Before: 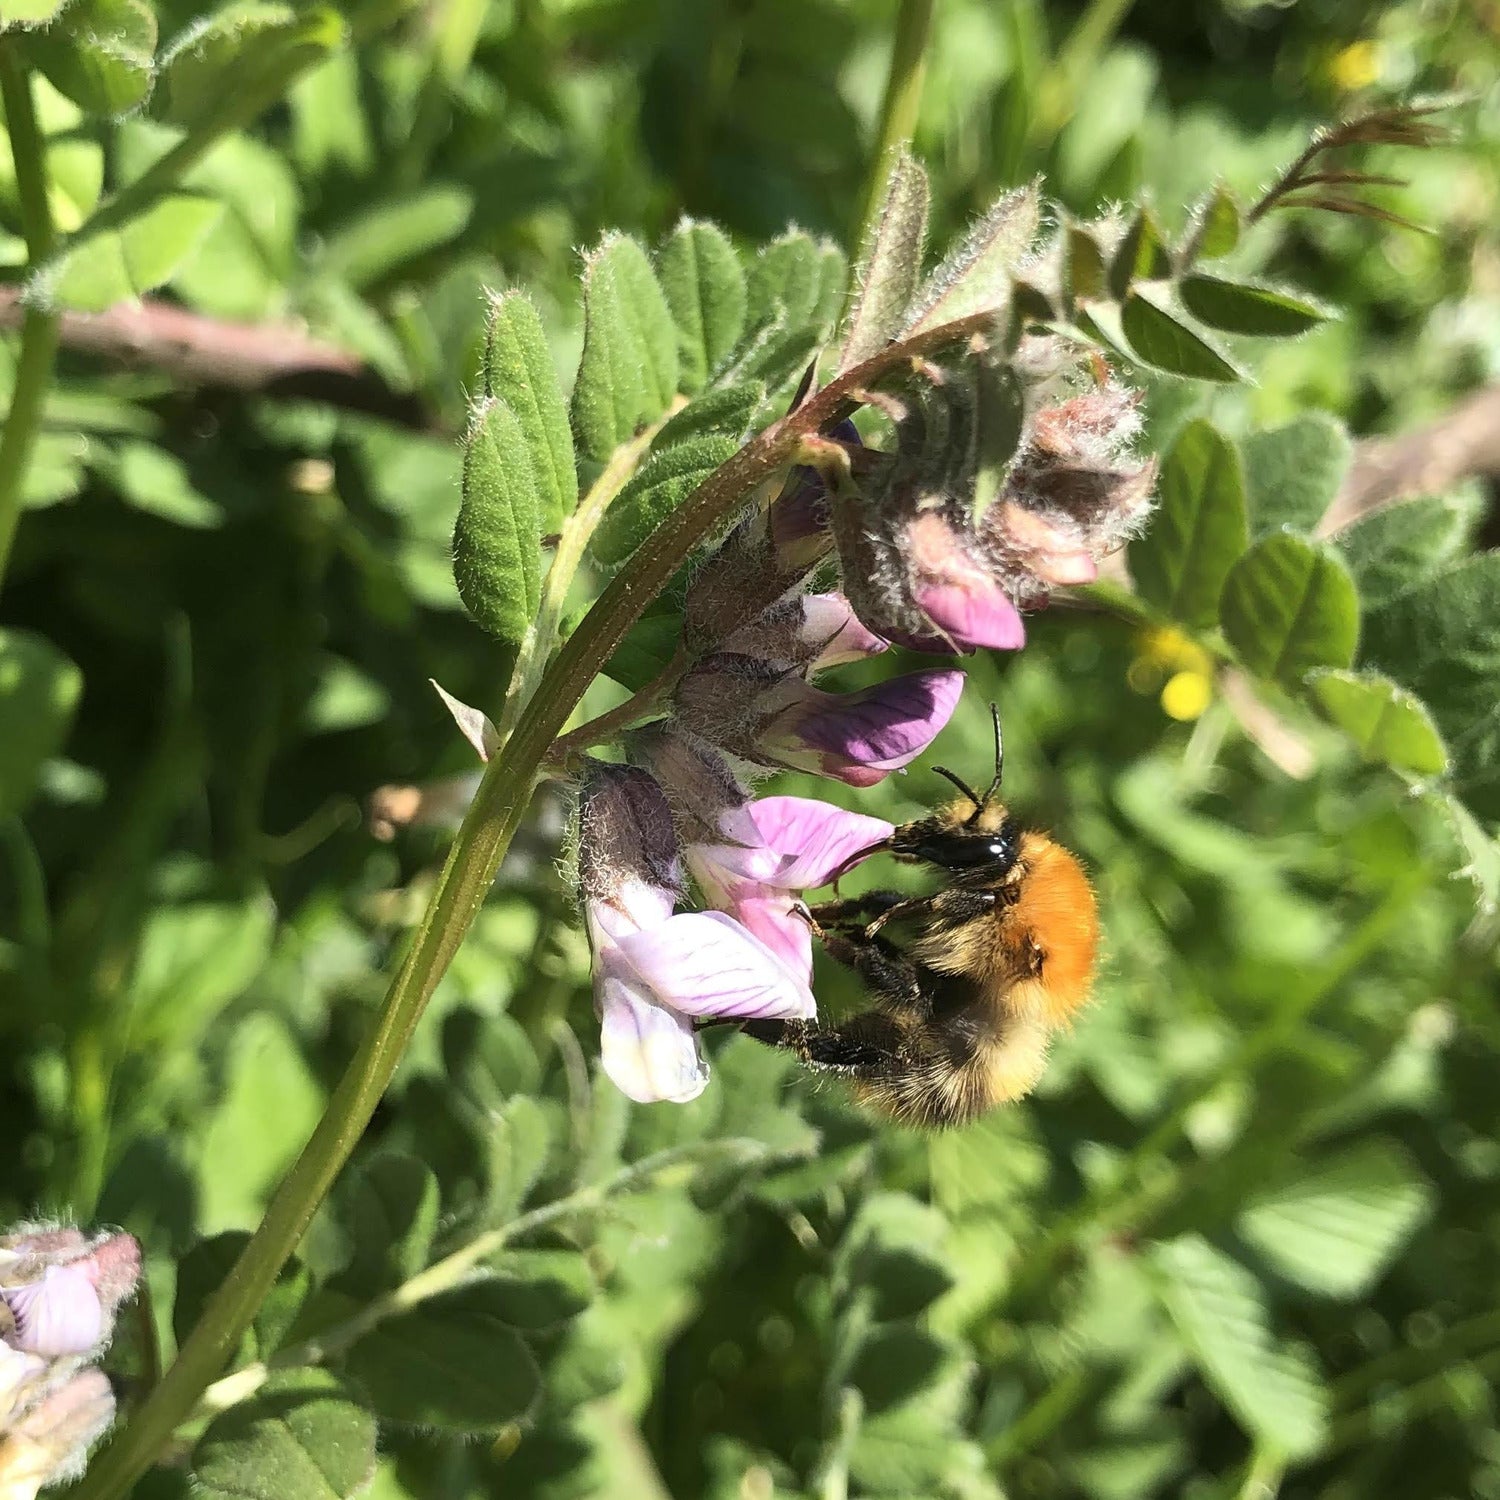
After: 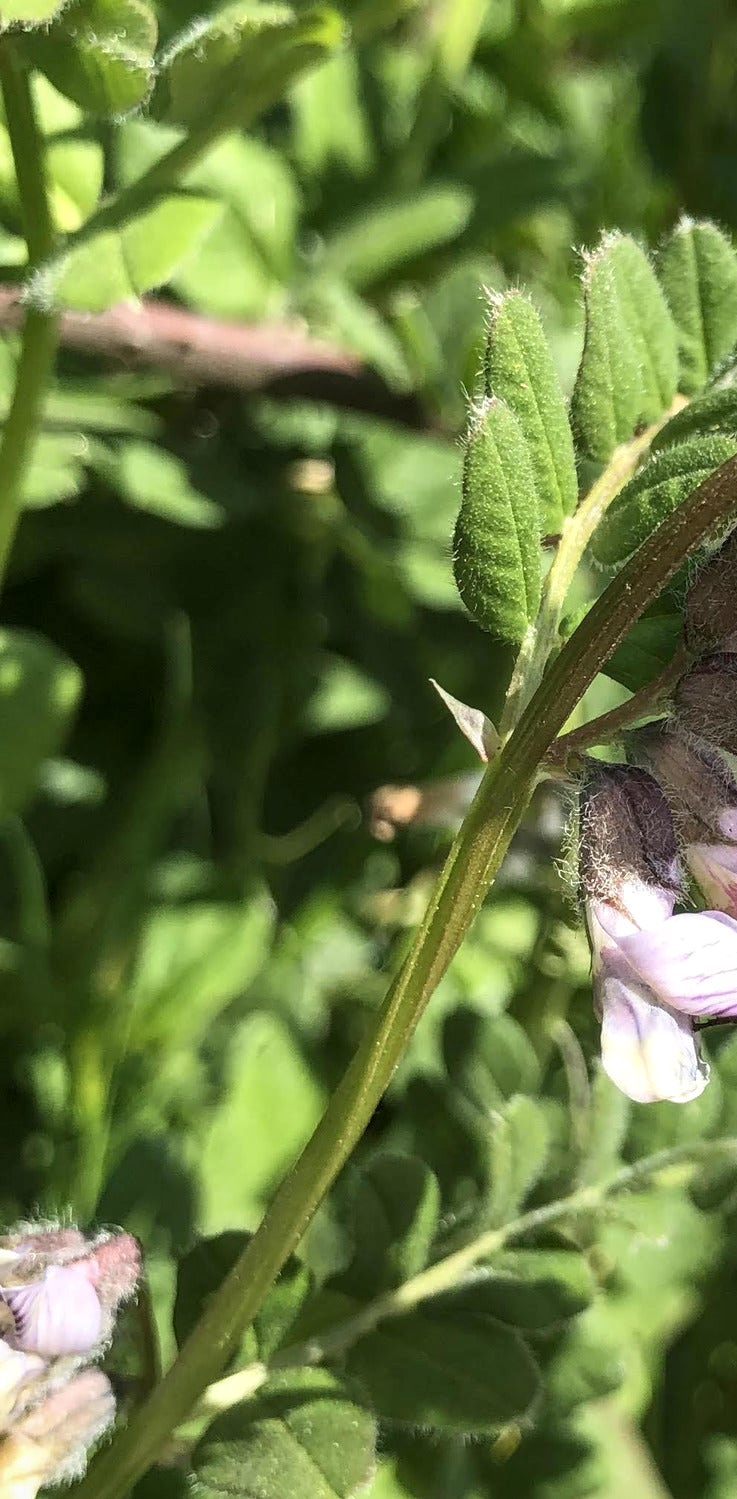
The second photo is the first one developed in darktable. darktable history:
crop and rotate: left 0%, top 0%, right 50.845%
tone equalizer: on, module defaults
local contrast: on, module defaults
